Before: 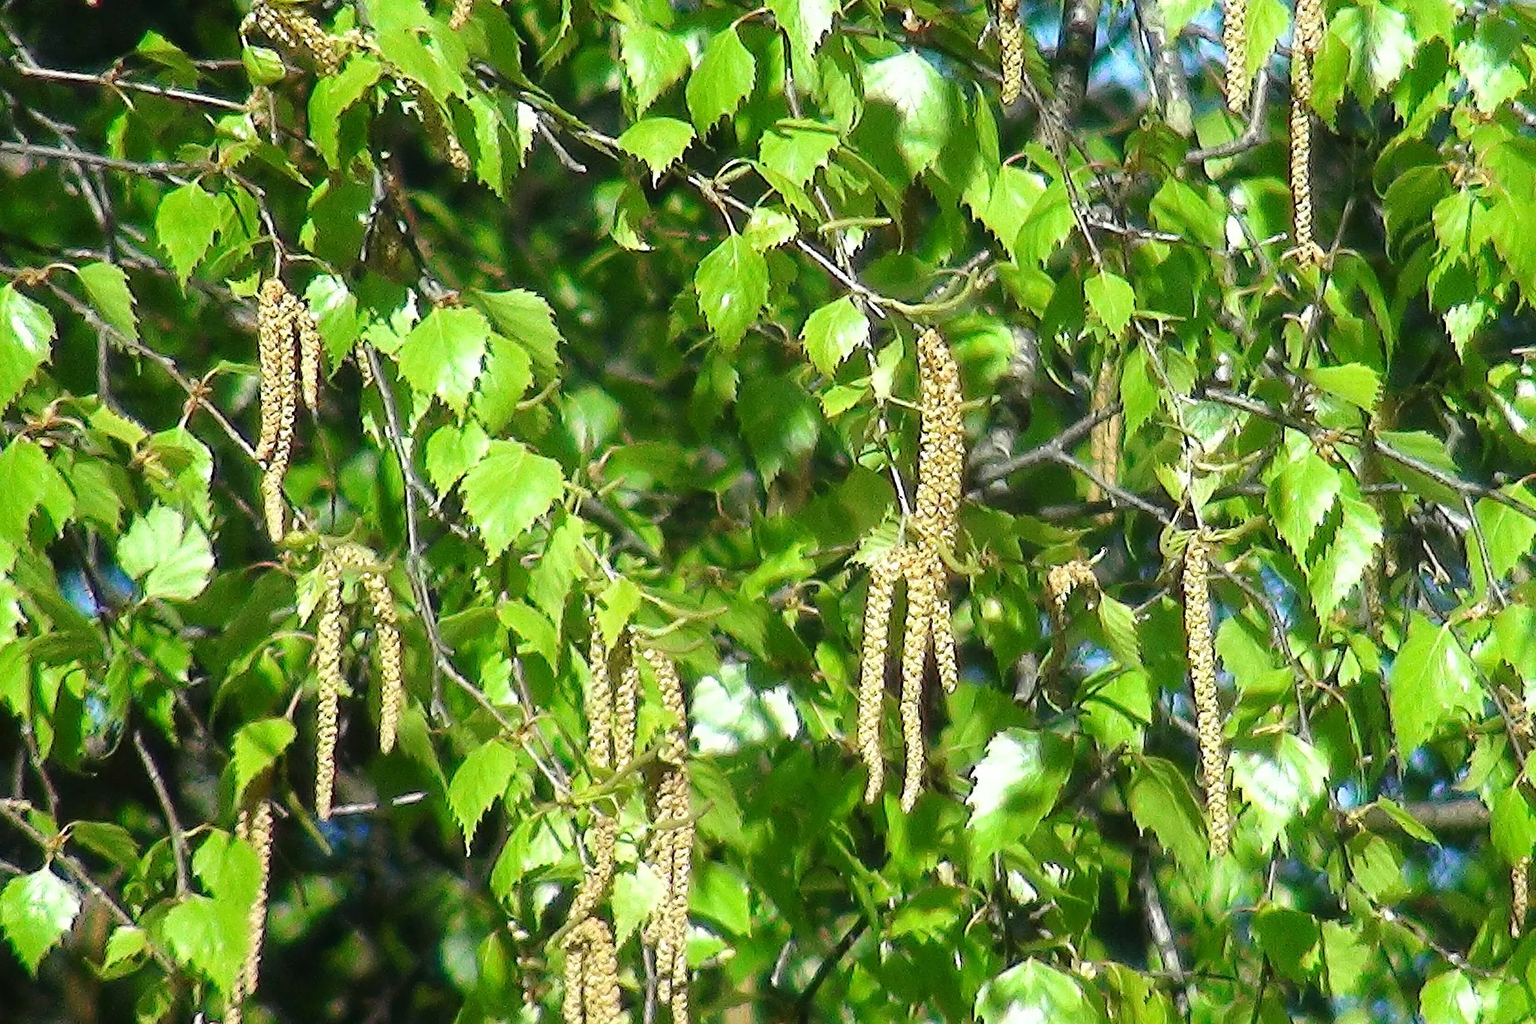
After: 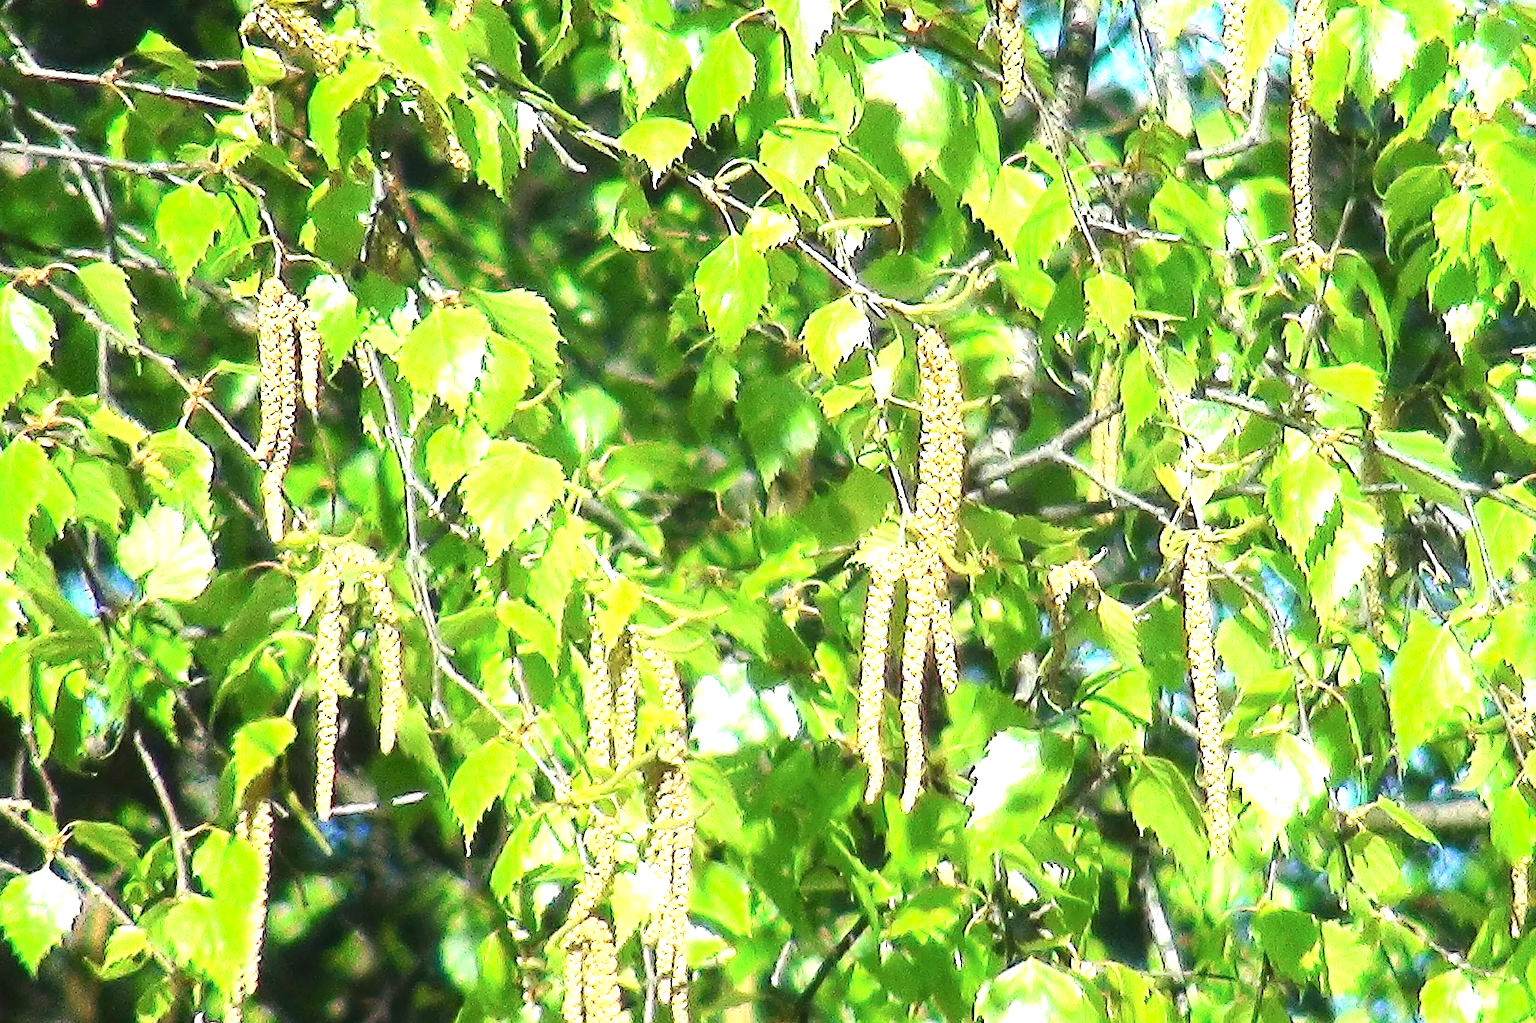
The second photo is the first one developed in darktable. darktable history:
contrast brightness saturation: contrast 0.149, brightness 0.049
exposure: black level correction 0, exposure 1.199 EV, compensate exposure bias true, compensate highlight preservation false
